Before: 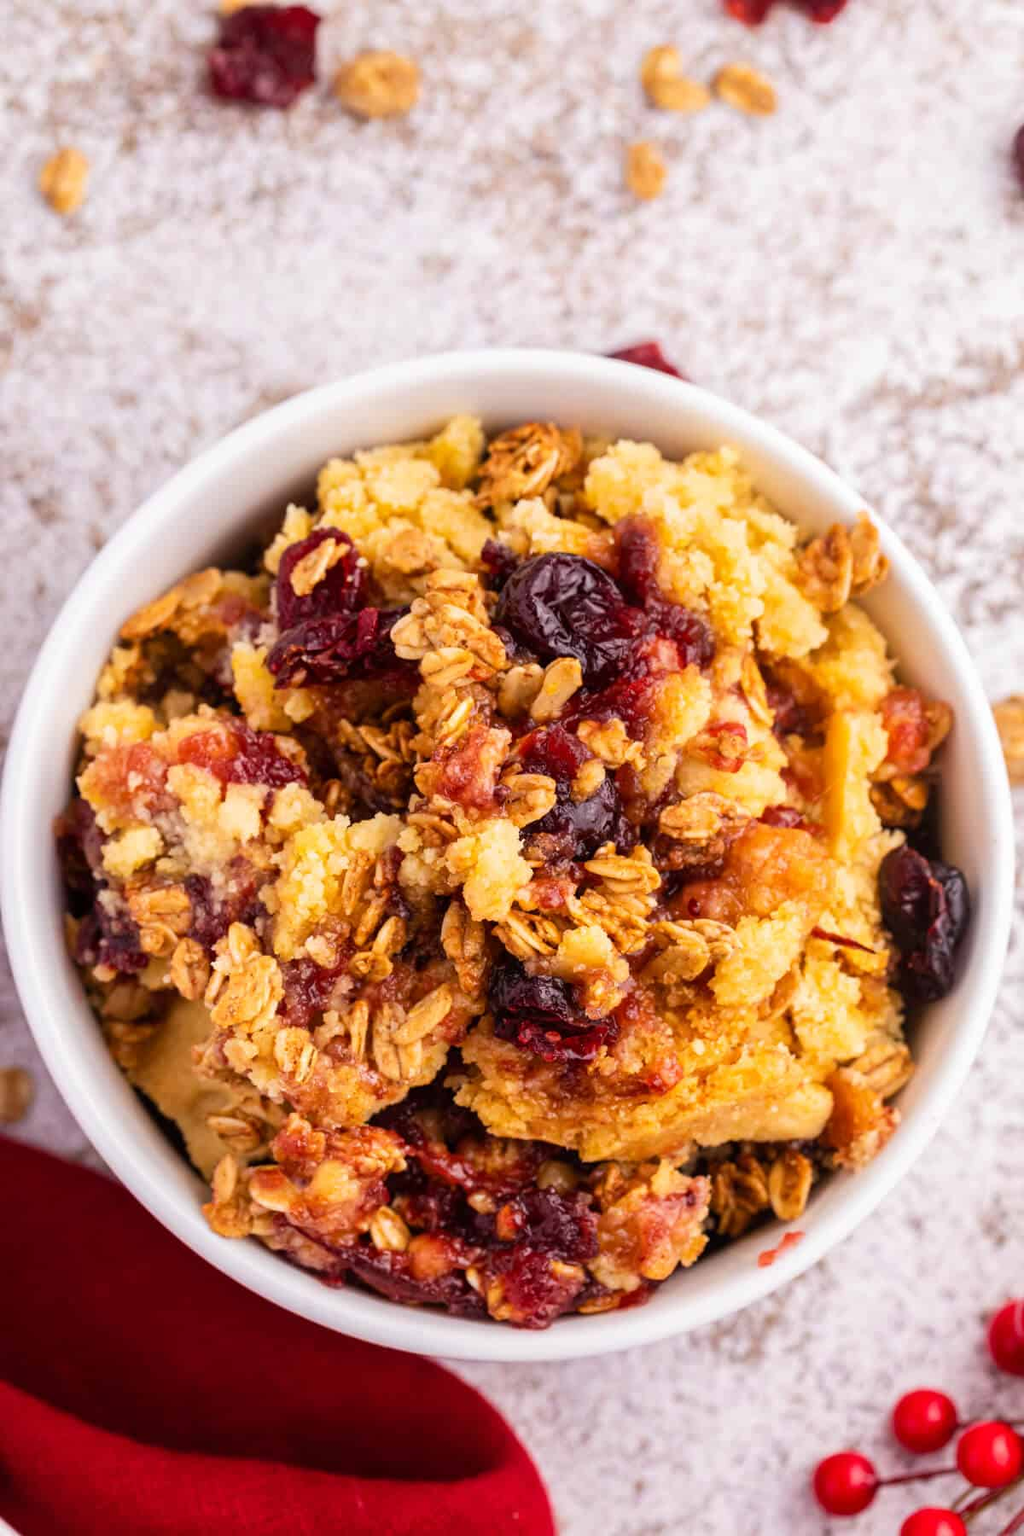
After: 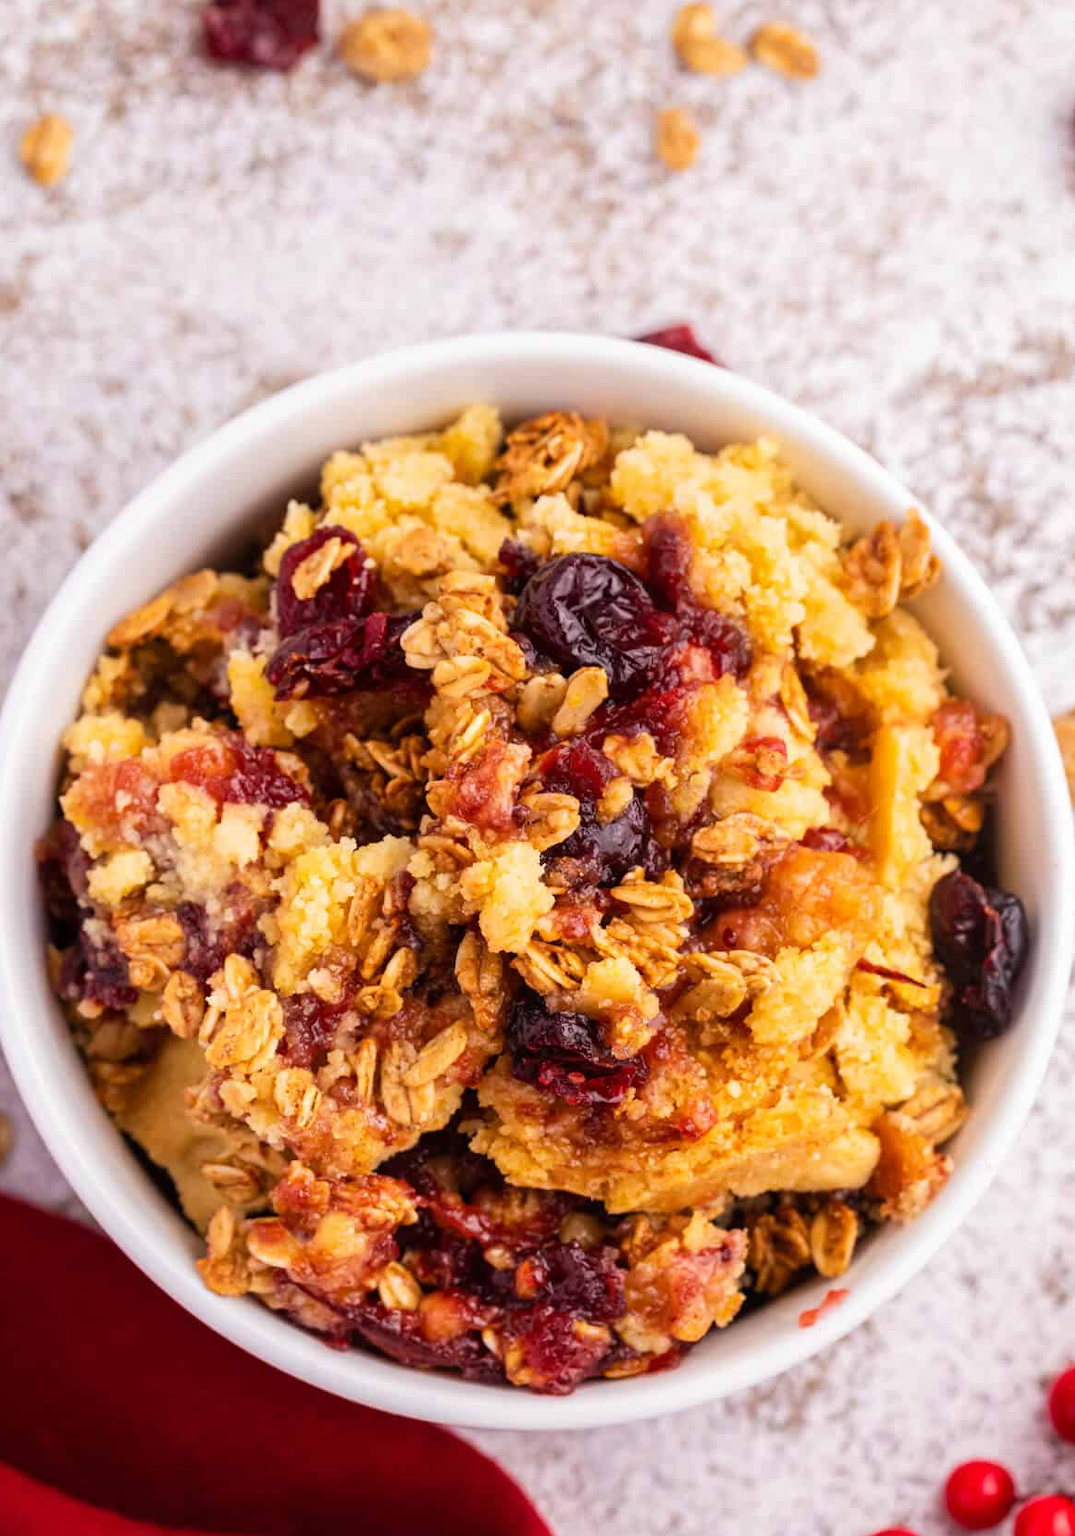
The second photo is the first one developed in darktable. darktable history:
crop: left 2.14%, top 2.807%, right 1.022%, bottom 4.938%
